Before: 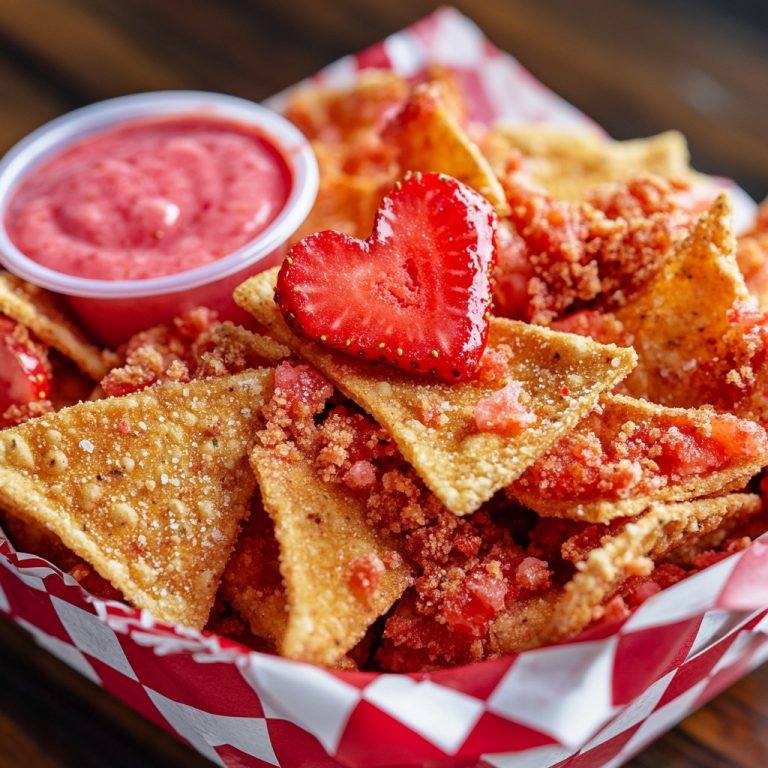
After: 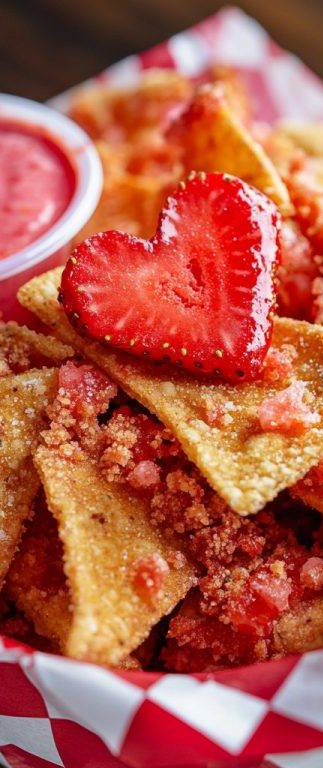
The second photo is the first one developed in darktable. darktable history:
crop: left 28.243%, right 29.591%
